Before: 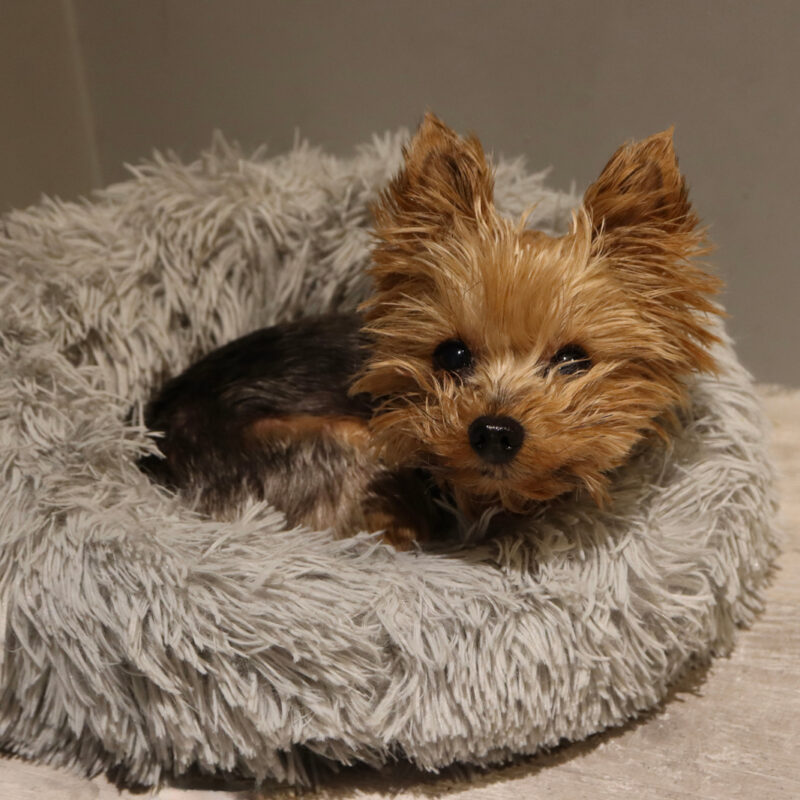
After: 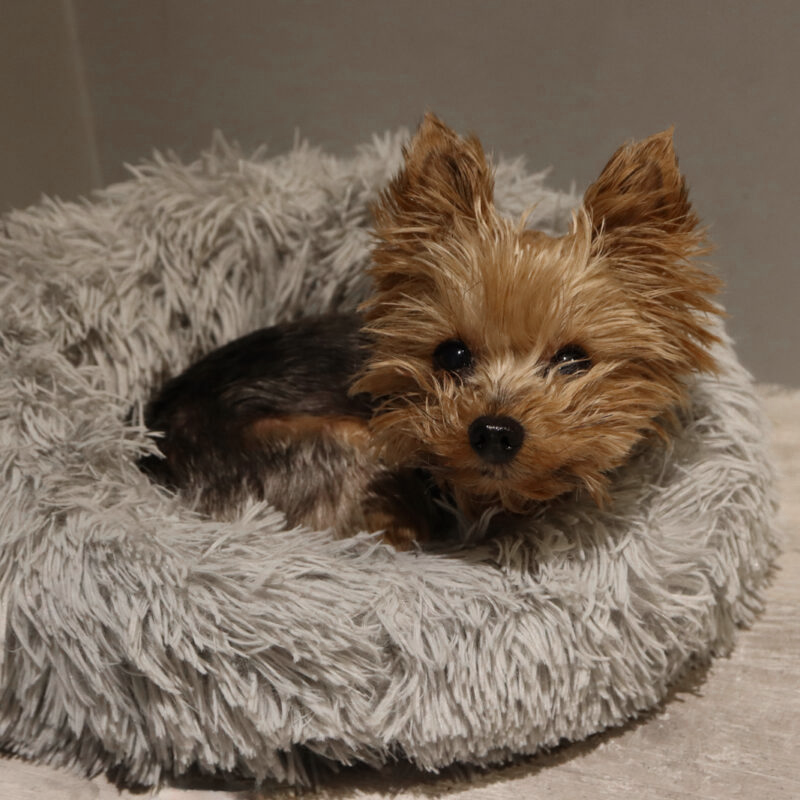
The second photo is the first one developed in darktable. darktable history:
color zones: curves: ch0 [(0, 0.5) (0.125, 0.4) (0.25, 0.5) (0.375, 0.4) (0.5, 0.4) (0.625, 0.35) (0.75, 0.35) (0.875, 0.5)]; ch1 [(0, 0.35) (0.125, 0.45) (0.25, 0.35) (0.375, 0.35) (0.5, 0.35) (0.625, 0.35) (0.75, 0.45) (0.875, 0.35)]; ch2 [(0, 0.6) (0.125, 0.5) (0.25, 0.5) (0.375, 0.6) (0.5, 0.6) (0.625, 0.5) (0.75, 0.5) (0.875, 0.5)]
bloom: size 9%, threshold 100%, strength 7%
